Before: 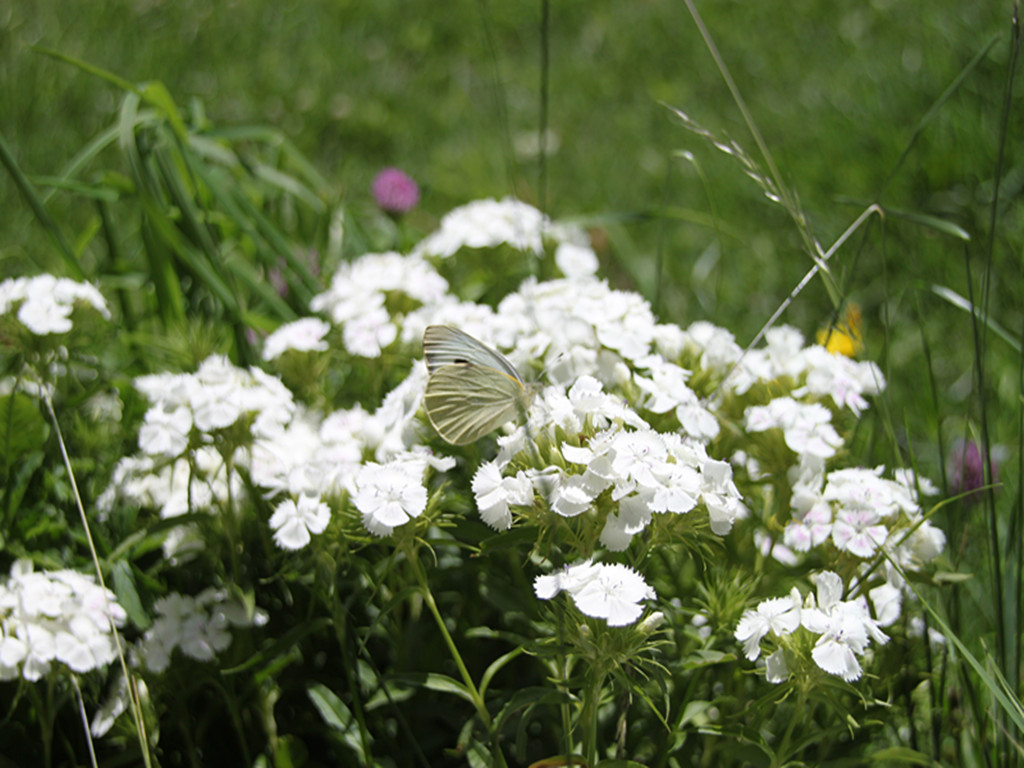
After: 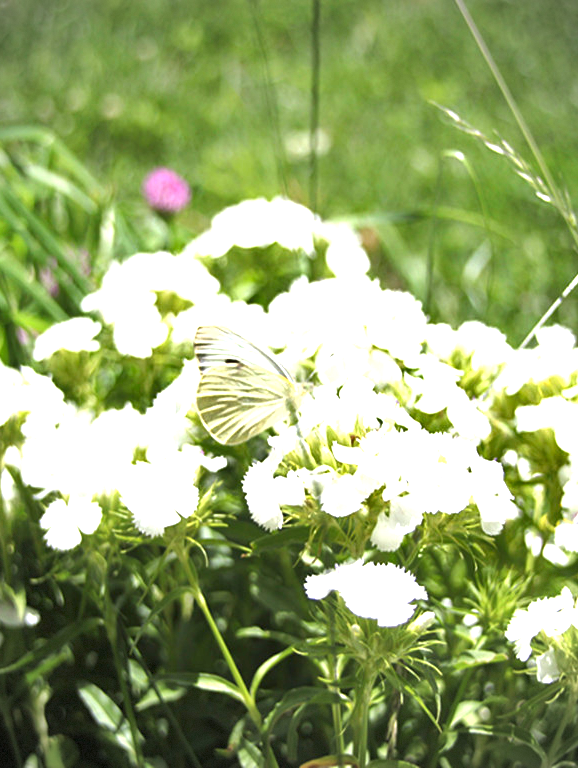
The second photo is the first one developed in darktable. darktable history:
crop and rotate: left 22.438%, right 21.054%
vignetting: fall-off radius 61.06%, dithering 8-bit output, unbound false
exposure: black level correction 0, exposure 1.669 EV, compensate highlight preservation false
shadows and highlights: shadows 51.97, highlights -28.51, soften with gaussian
